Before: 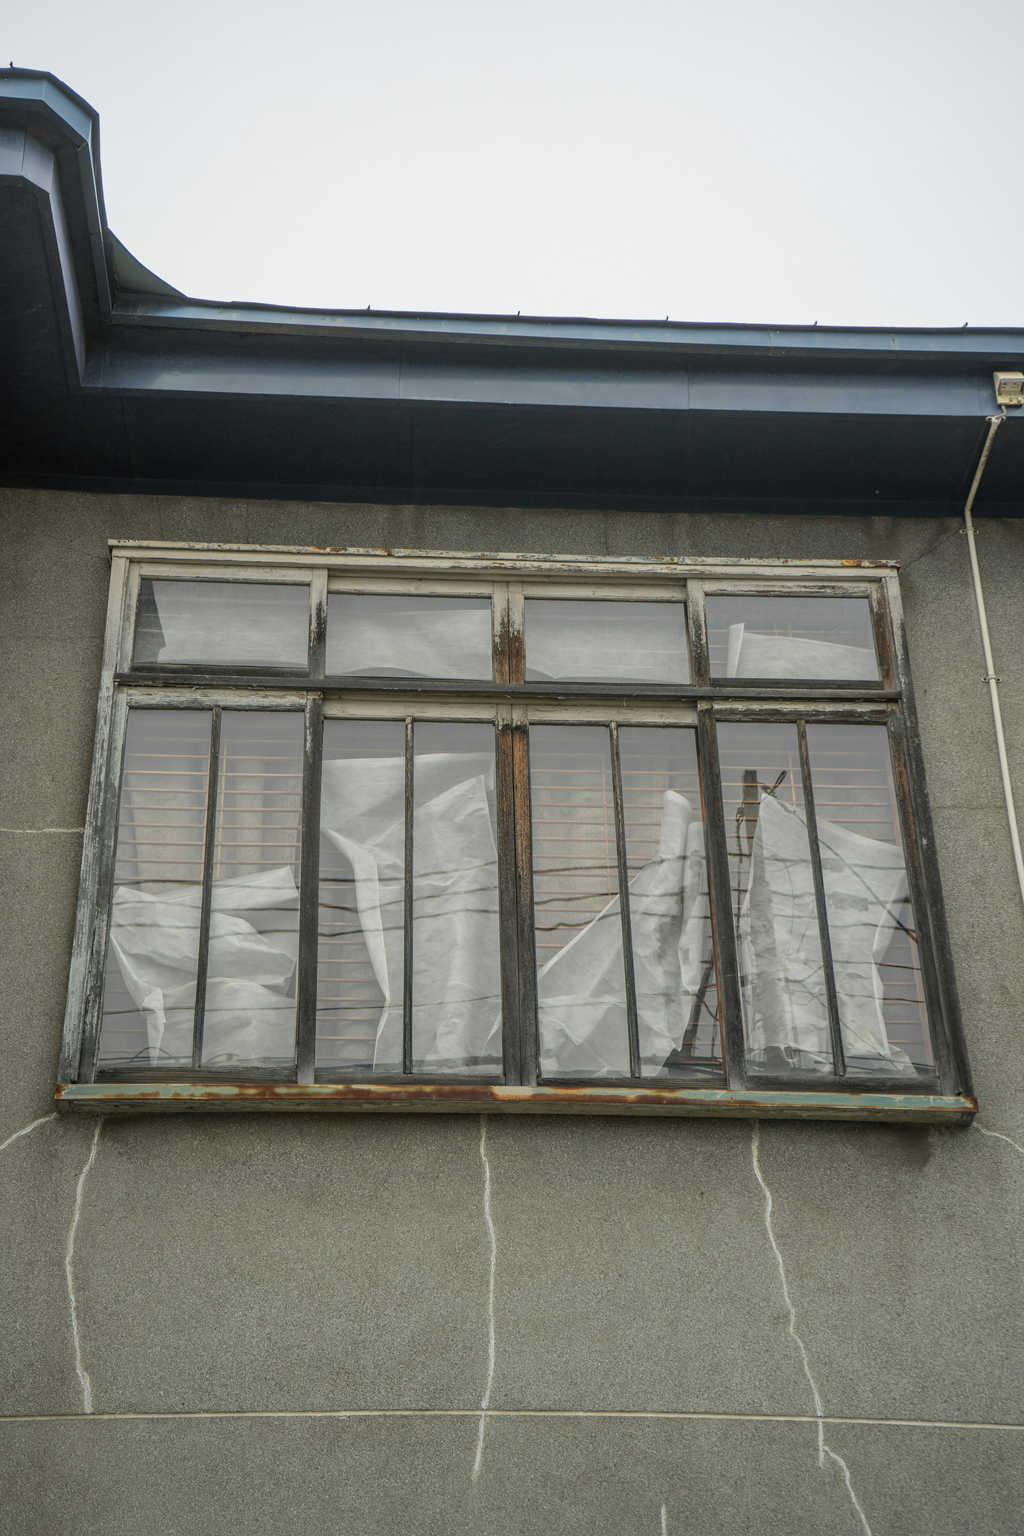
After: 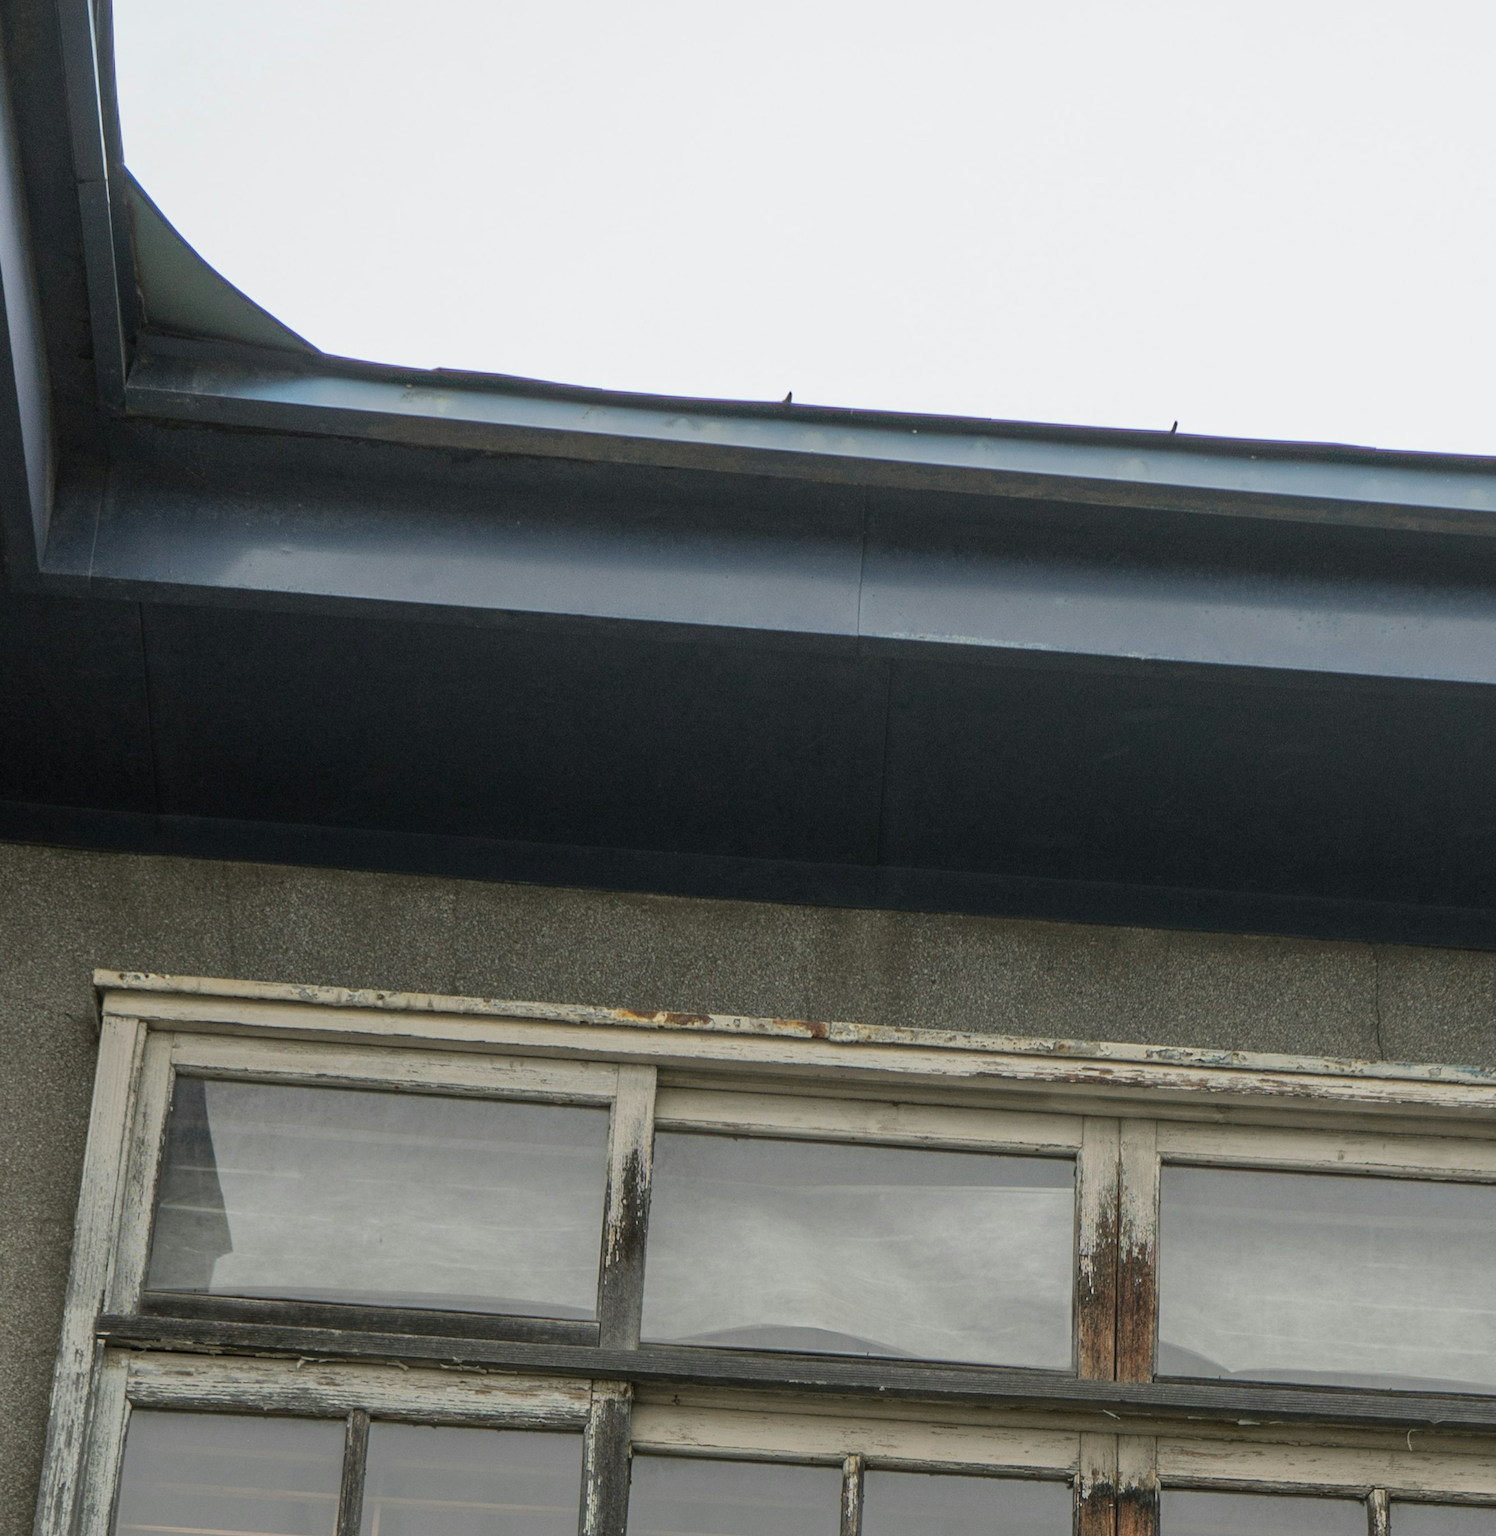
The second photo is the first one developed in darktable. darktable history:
rotate and perspective: rotation 2.17°, automatic cropping off
crop: left 10.121%, top 10.631%, right 36.218%, bottom 51.526%
